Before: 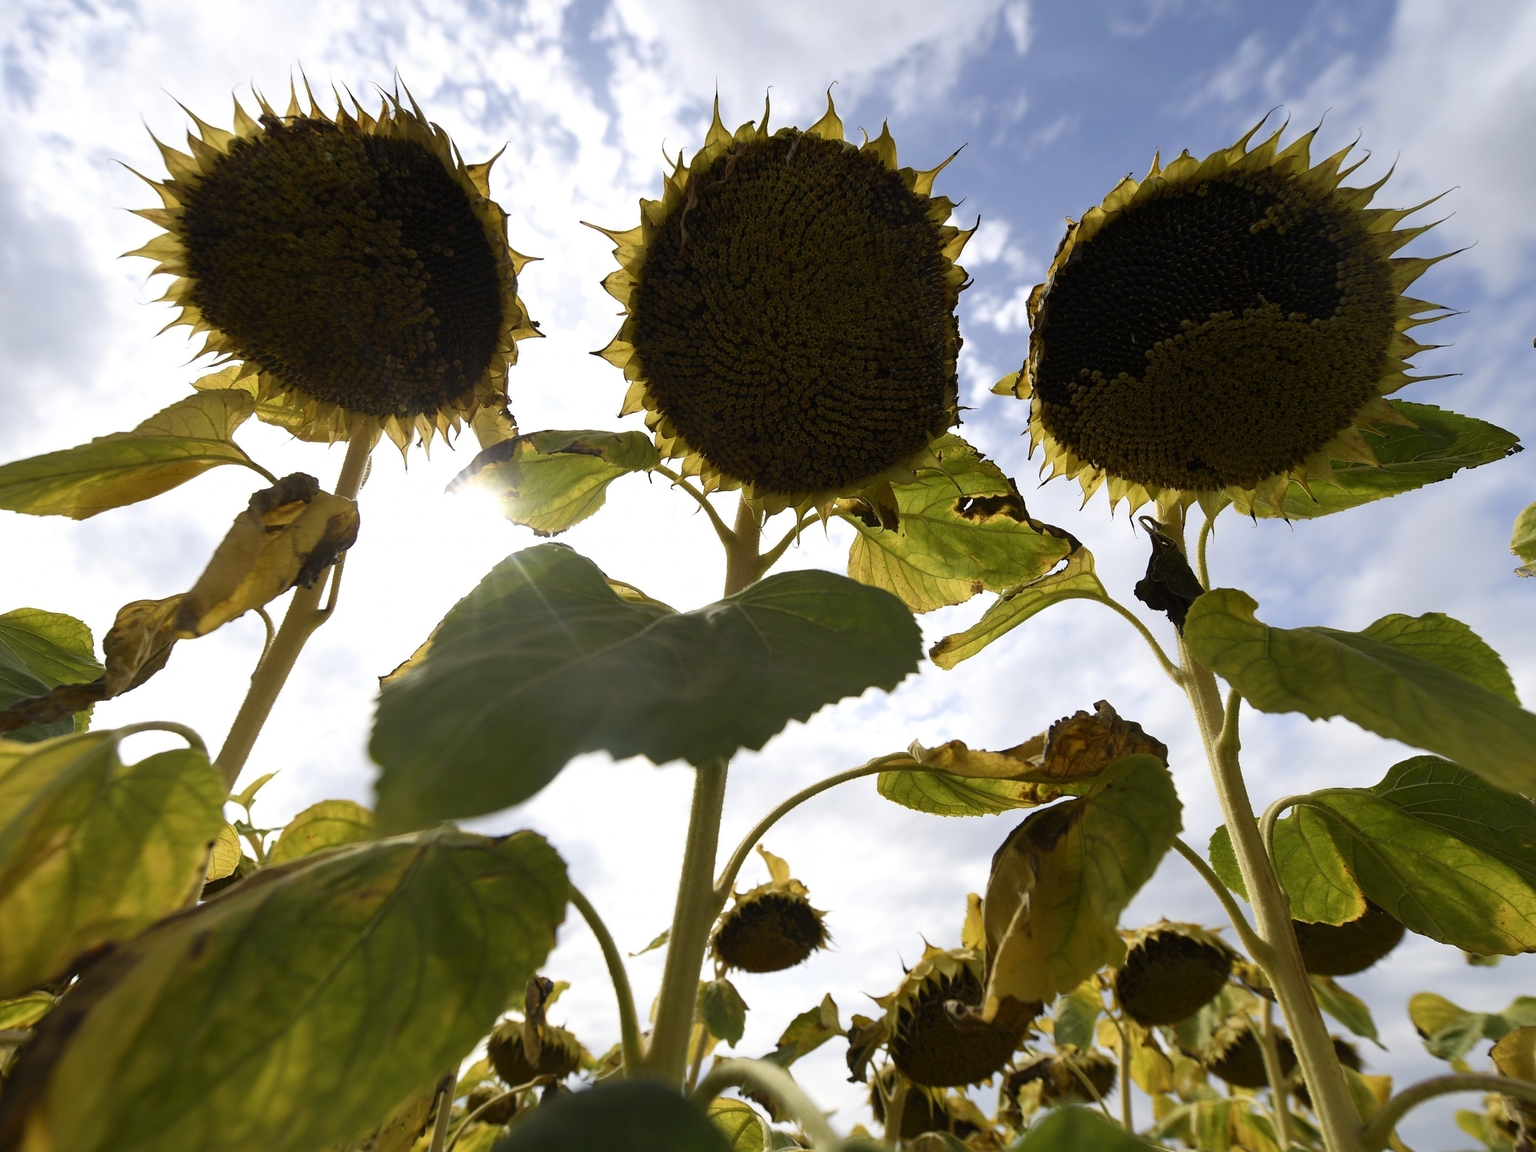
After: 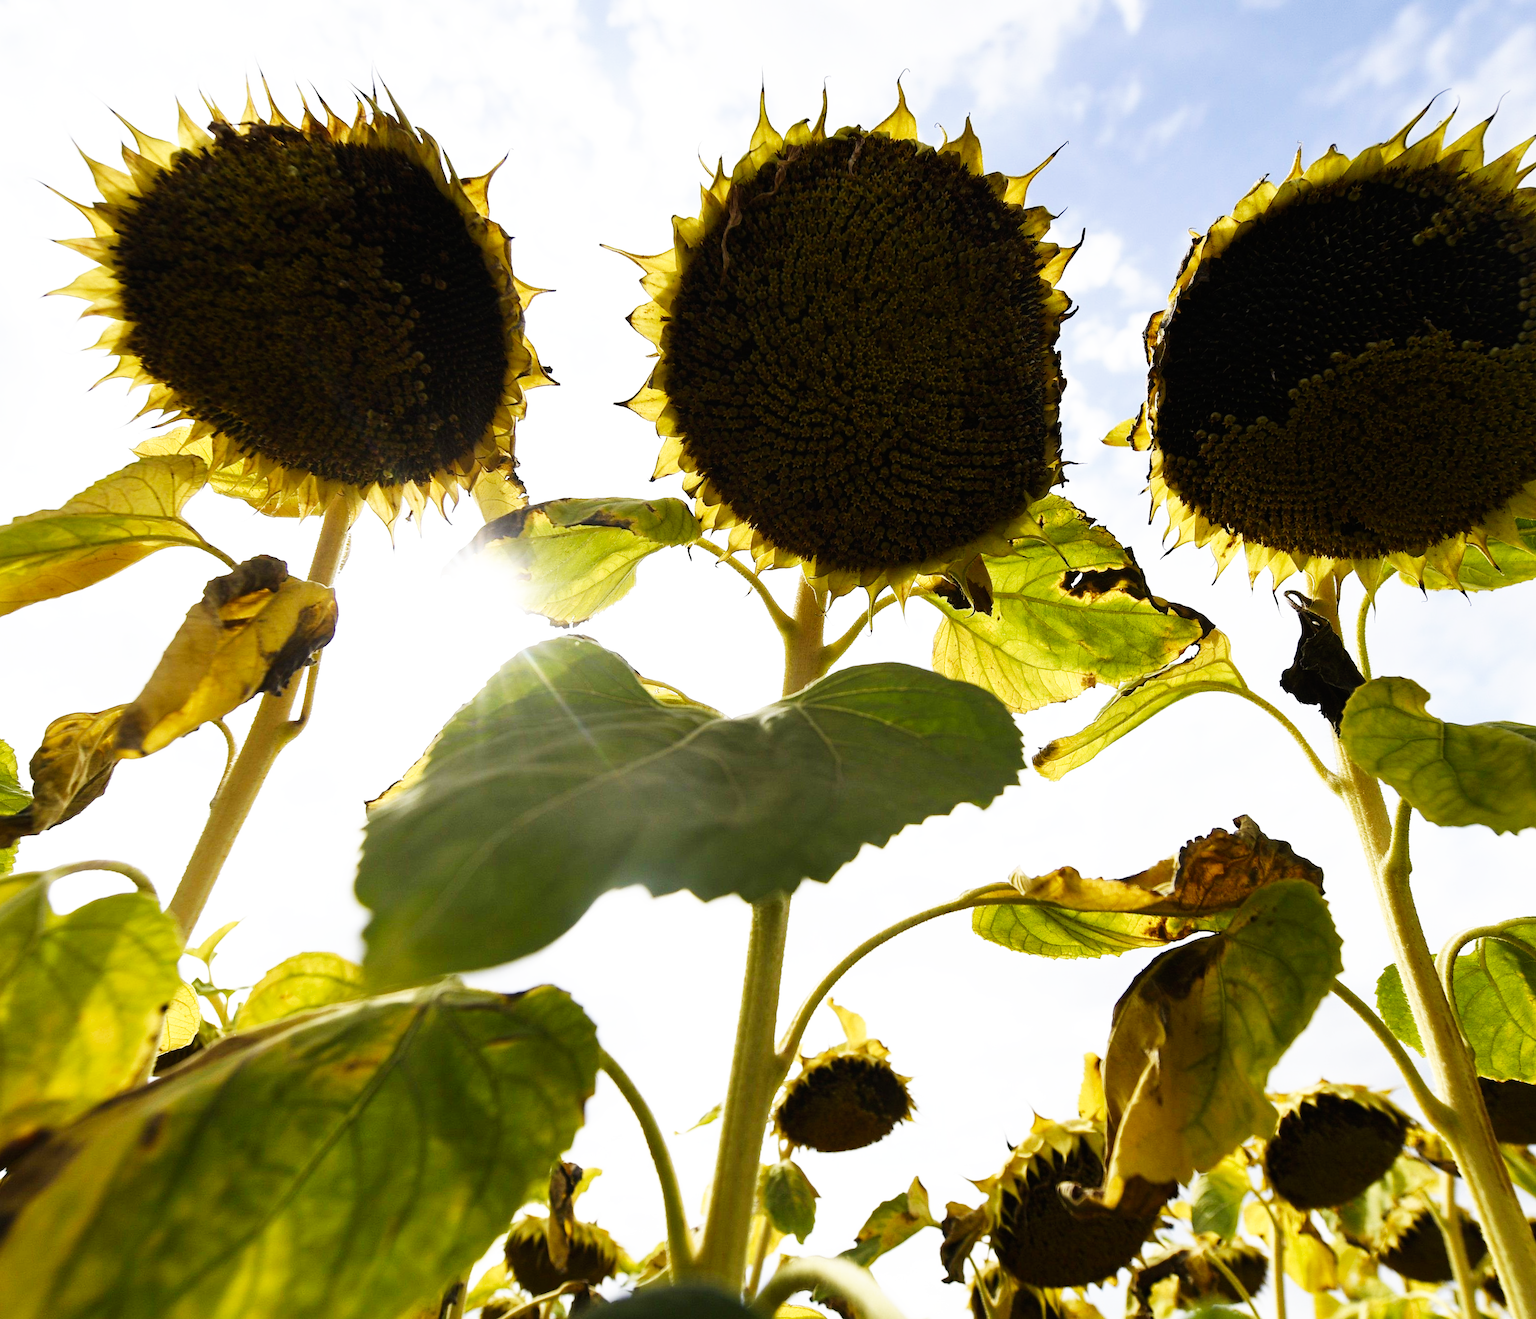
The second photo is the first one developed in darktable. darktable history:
base curve: curves: ch0 [(0, 0) (0.007, 0.004) (0.027, 0.03) (0.046, 0.07) (0.207, 0.54) (0.442, 0.872) (0.673, 0.972) (1, 1)], preserve colors none
crop and rotate: angle 0.963°, left 4.25%, top 1.01%, right 11.543%, bottom 2.562%
